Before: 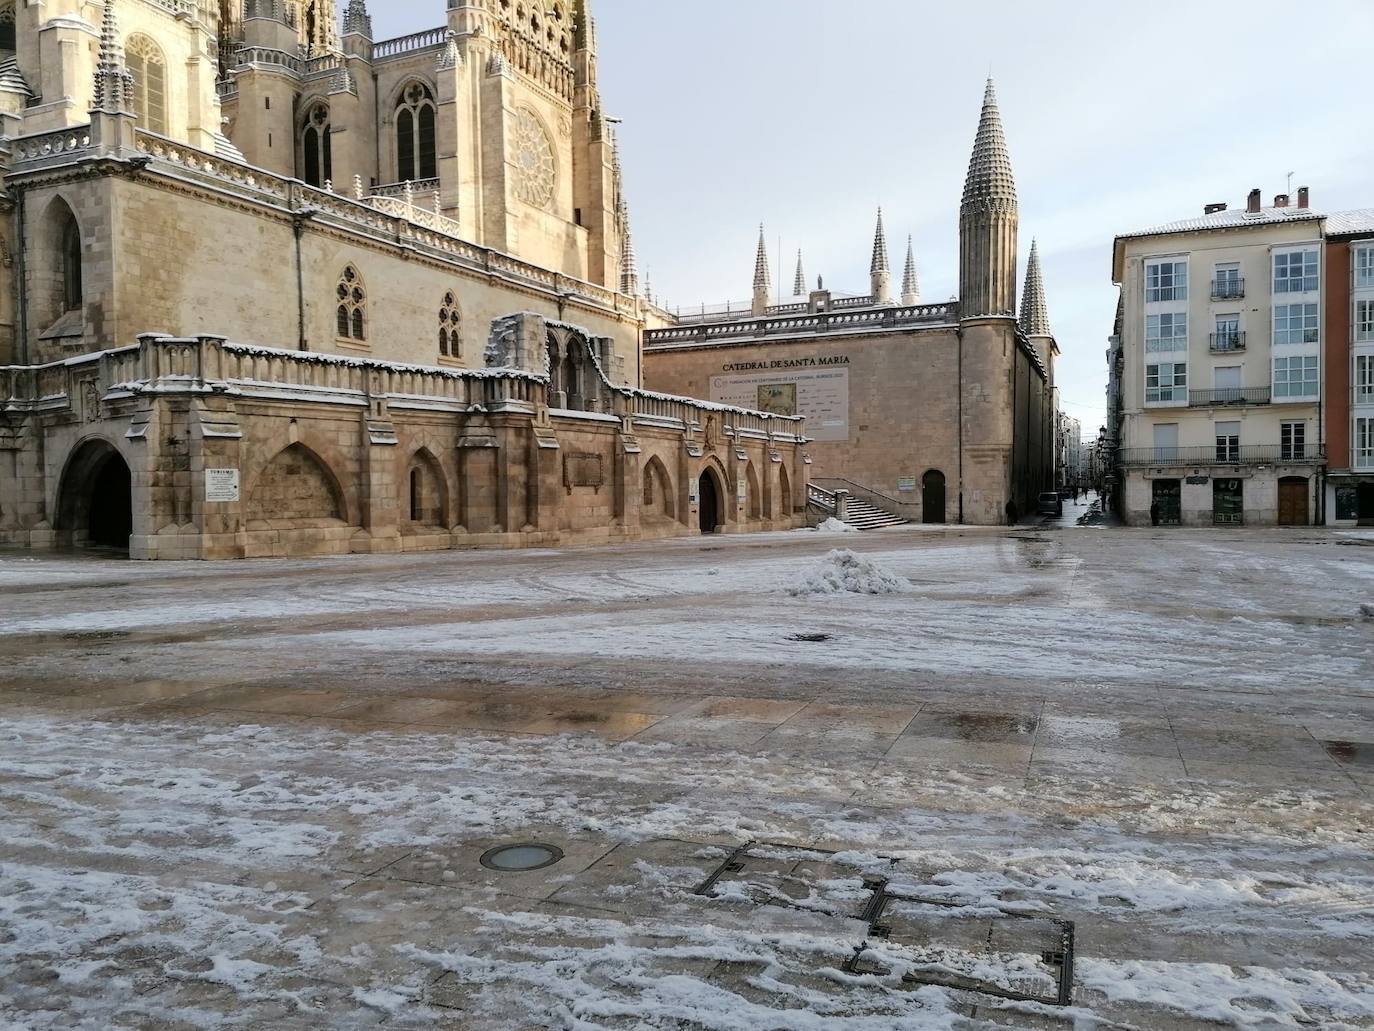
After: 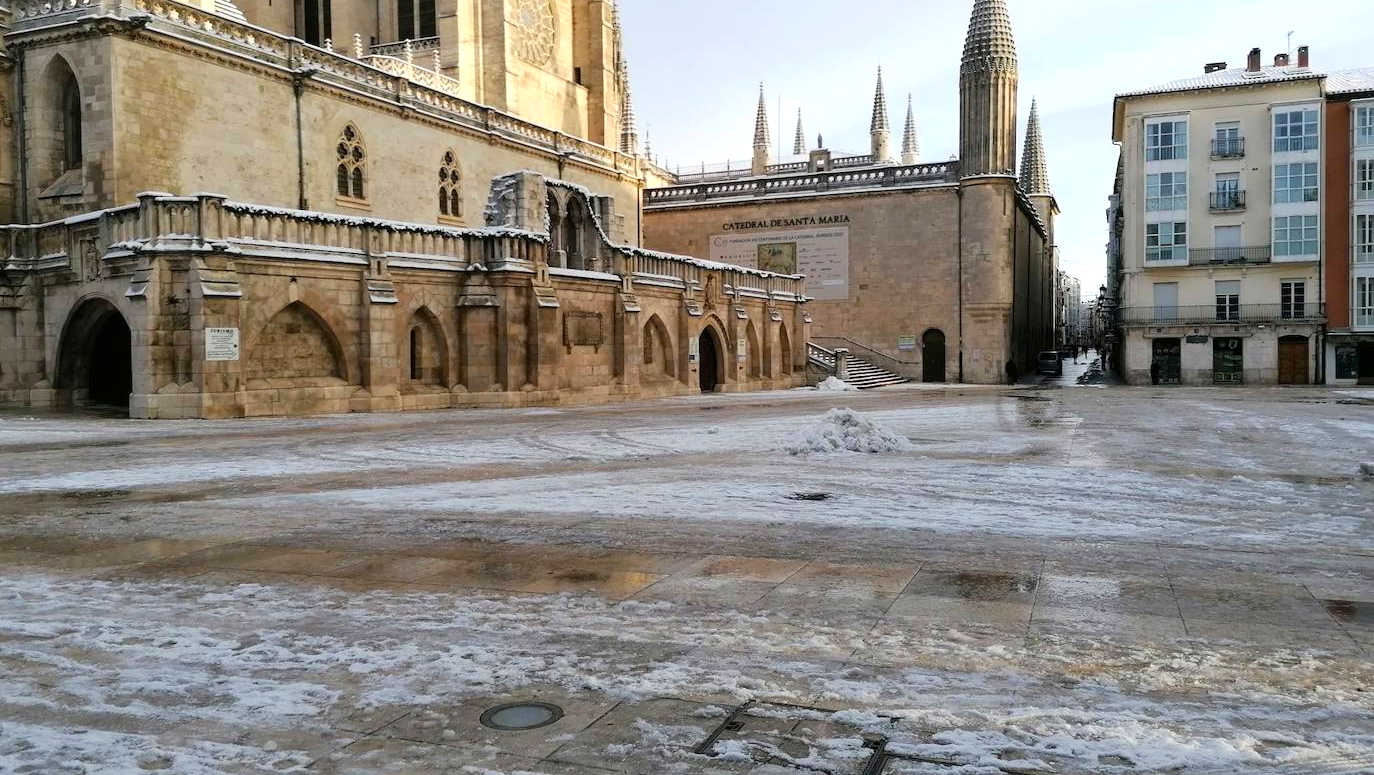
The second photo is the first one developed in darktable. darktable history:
color balance rgb: highlights gain › luminance 14.647%, linear chroma grading › global chroma 0.277%, perceptual saturation grading › global saturation 25.223%
crop: top 13.683%, bottom 11.109%
